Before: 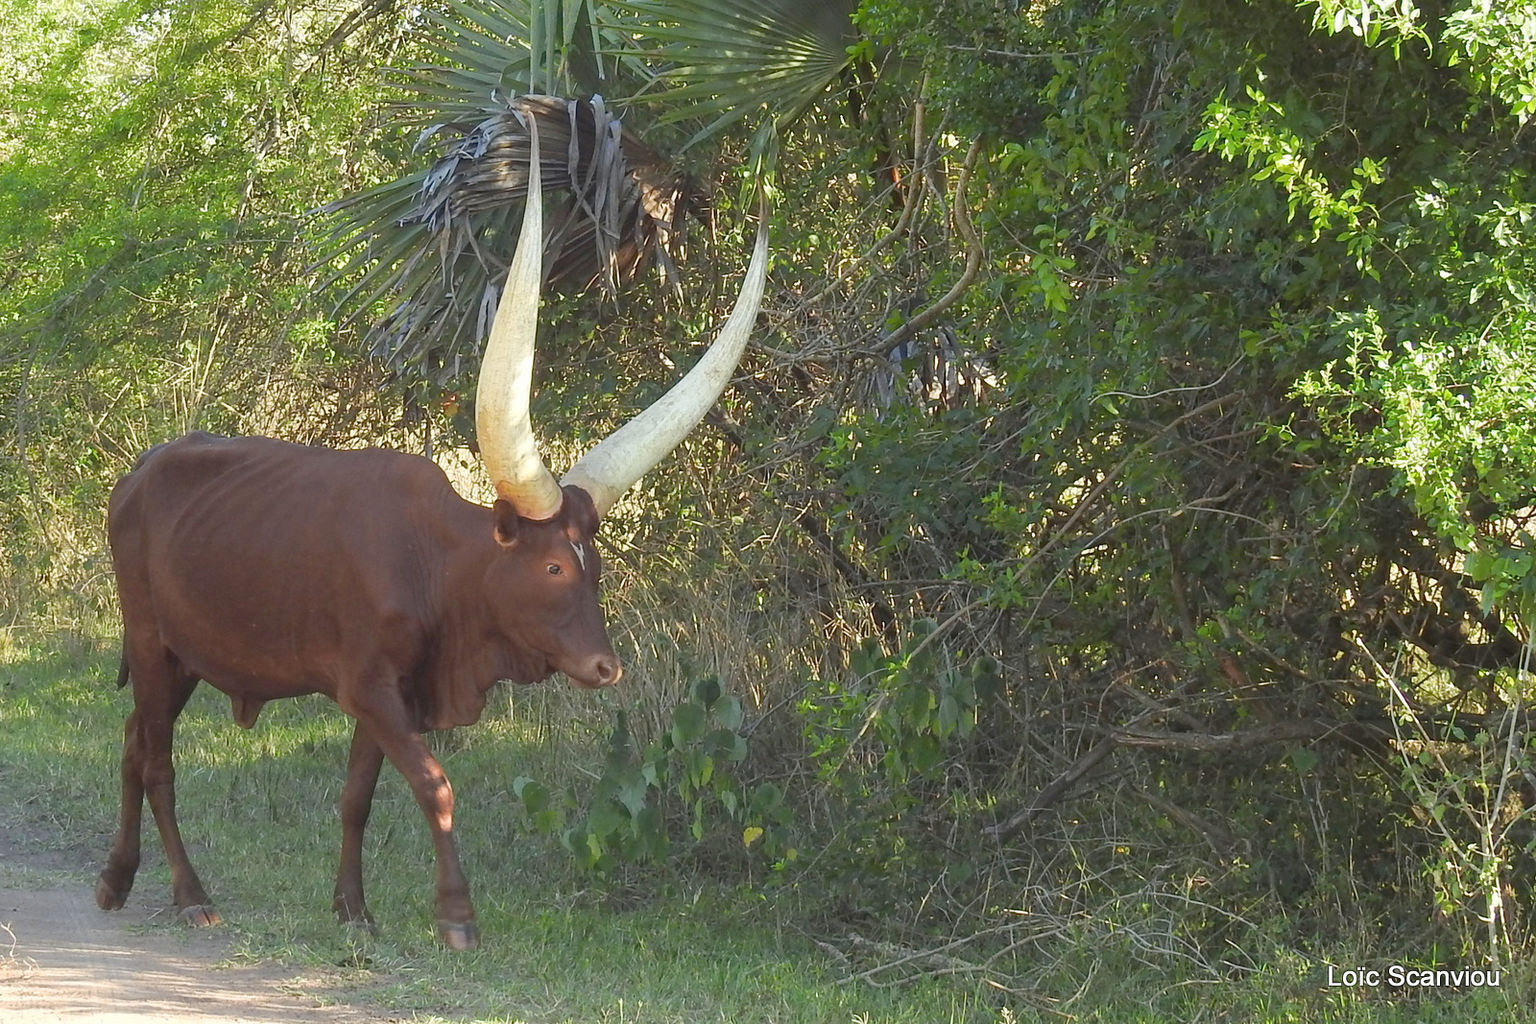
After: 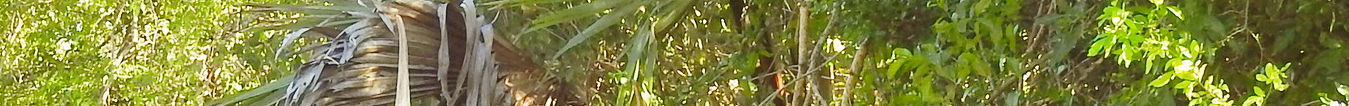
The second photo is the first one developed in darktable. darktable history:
base curve: curves: ch0 [(0, 0) (0.028, 0.03) (0.121, 0.232) (0.46, 0.748) (0.859, 0.968) (1, 1)], preserve colors none
color balance: lift [1.005, 1.002, 0.998, 0.998], gamma [1, 1.021, 1.02, 0.979], gain [0.923, 1.066, 1.056, 0.934]
crop and rotate: left 9.644%, top 9.491%, right 6.021%, bottom 80.509%
